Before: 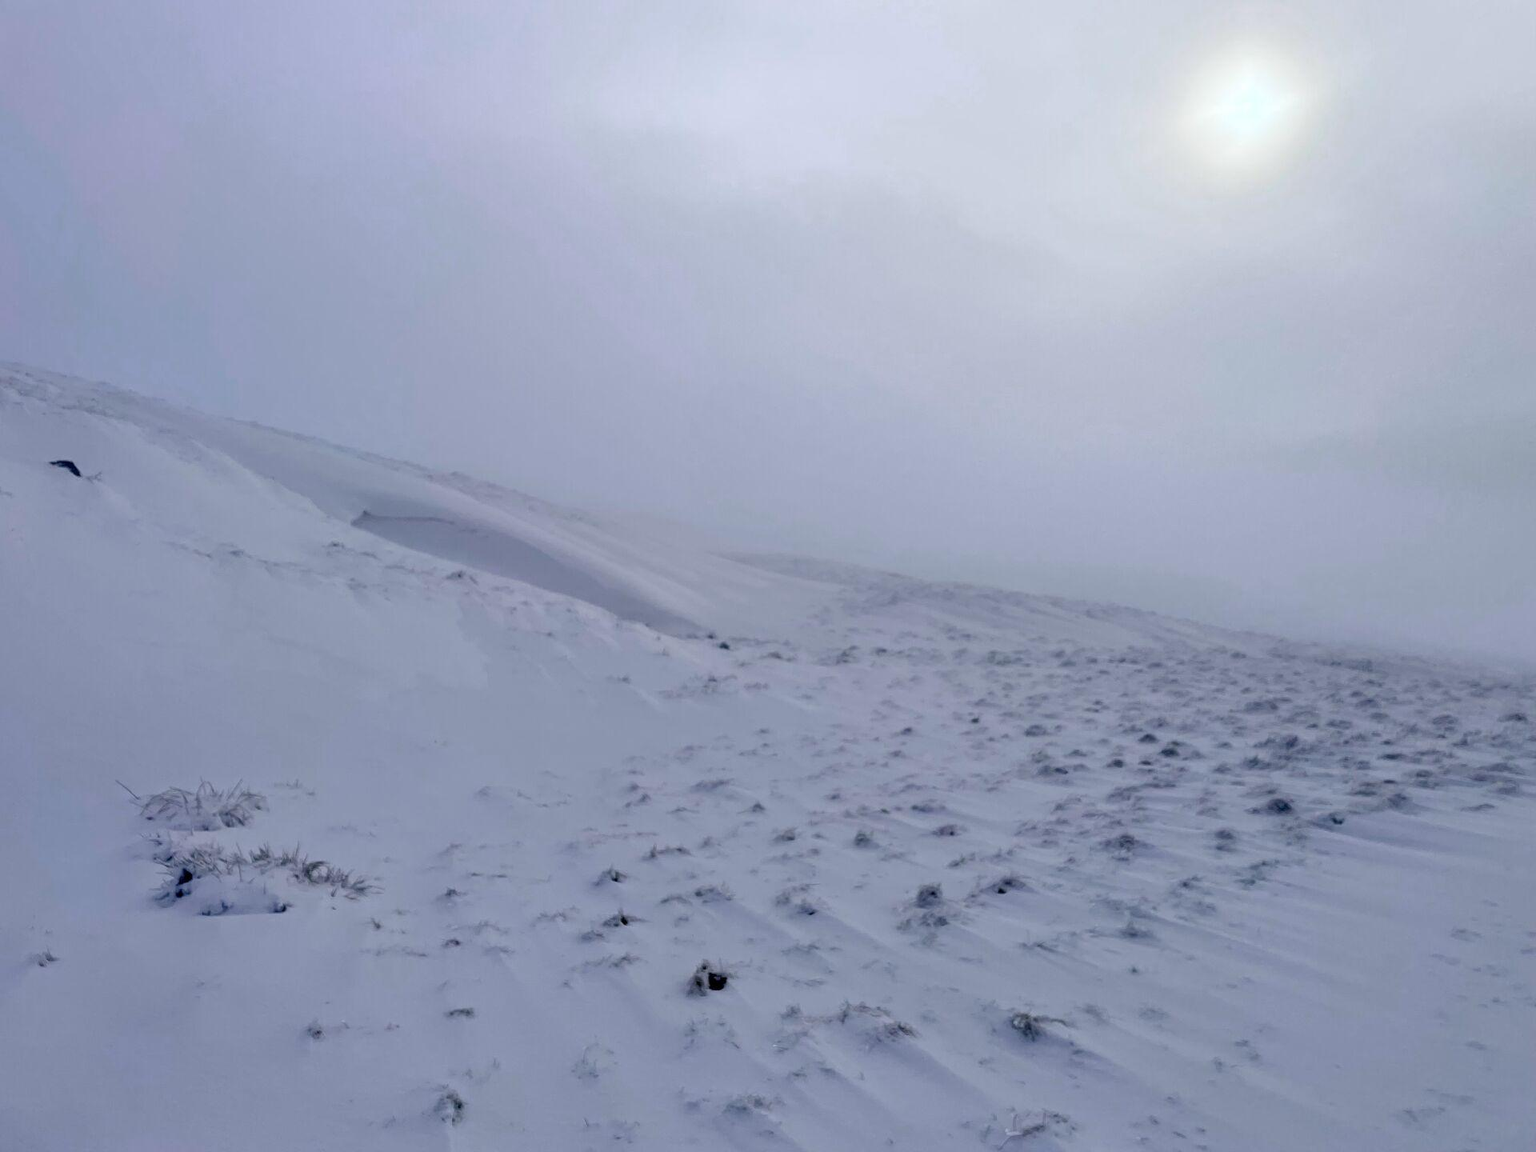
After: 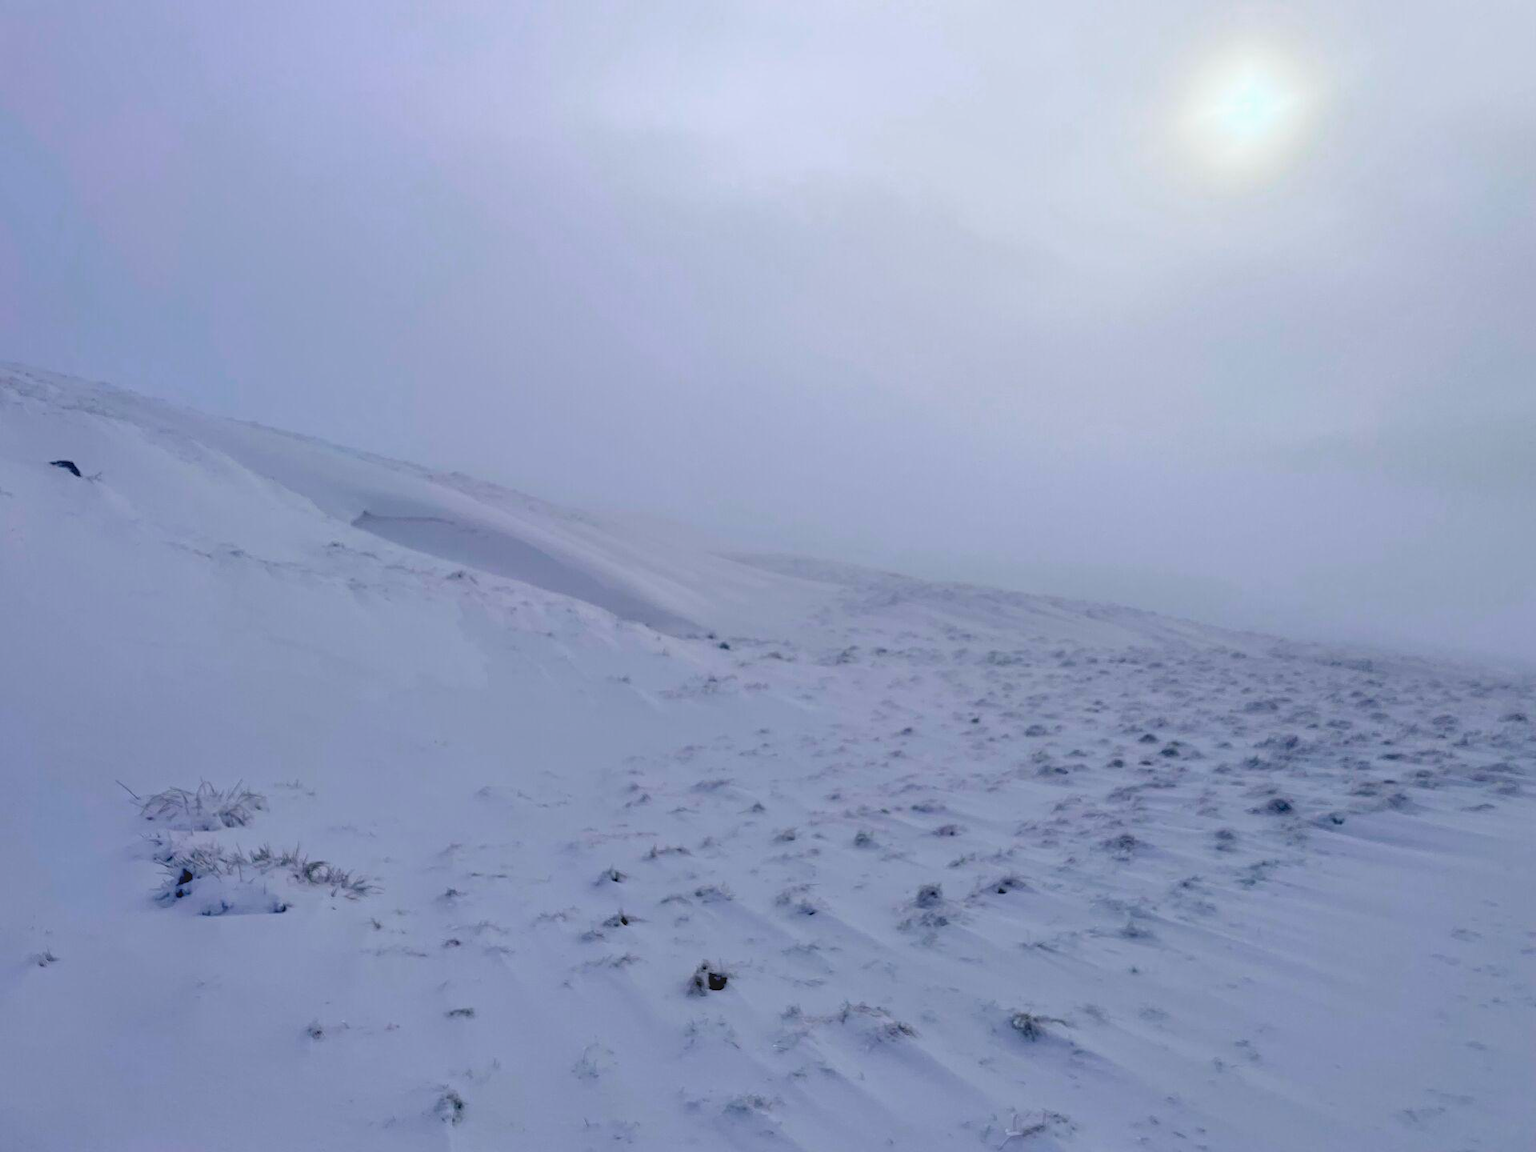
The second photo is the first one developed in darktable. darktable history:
color balance rgb: perceptual saturation grading › global saturation 25%, global vibrance 20%
contrast equalizer: octaves 7, y [[0.6 ×6], [0.55 ×6], [0 ×6], [0 ×6], [0 ×6]], mix -0.3
color correction: highlights a* -0.182, highlights b* -0.124
